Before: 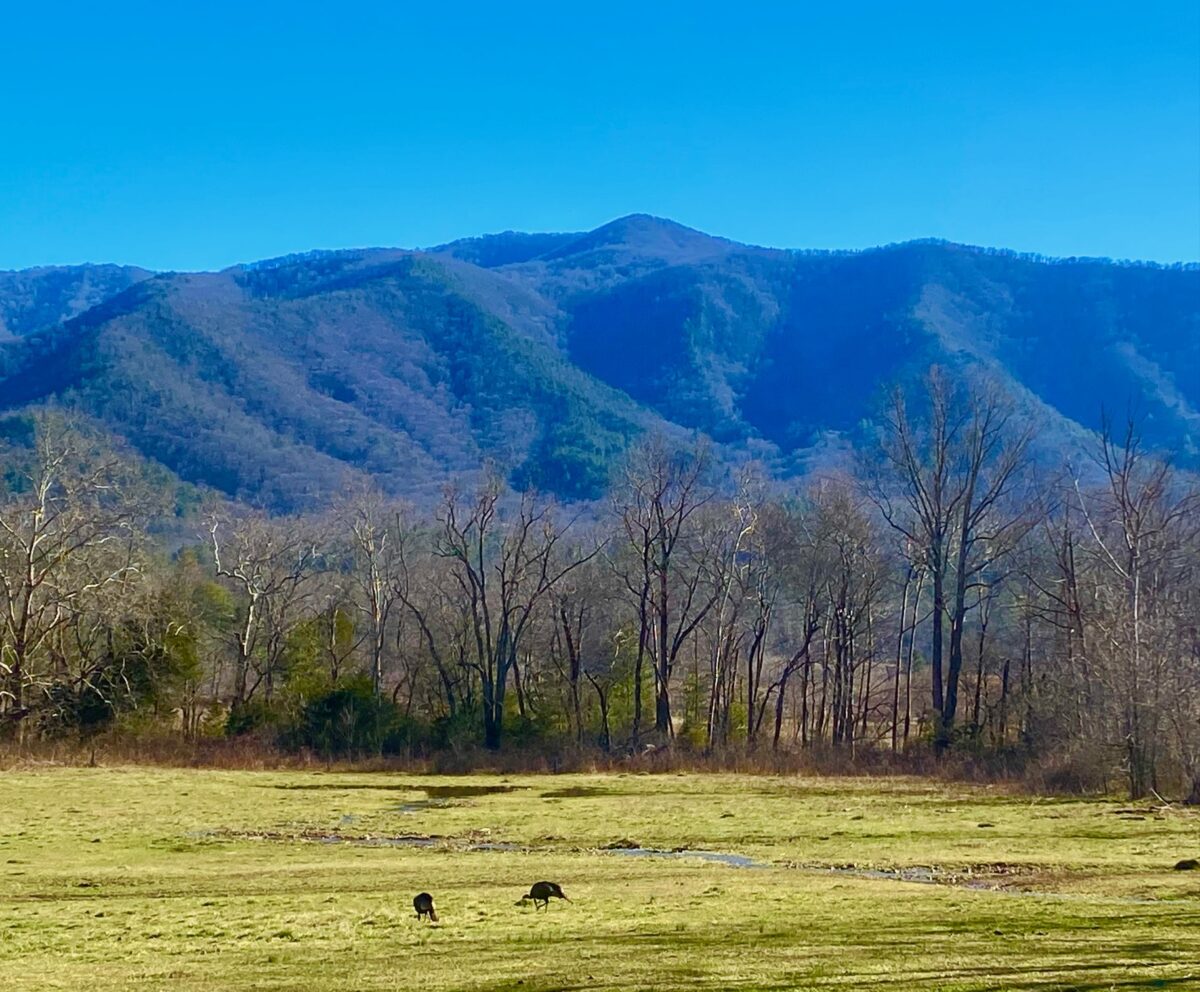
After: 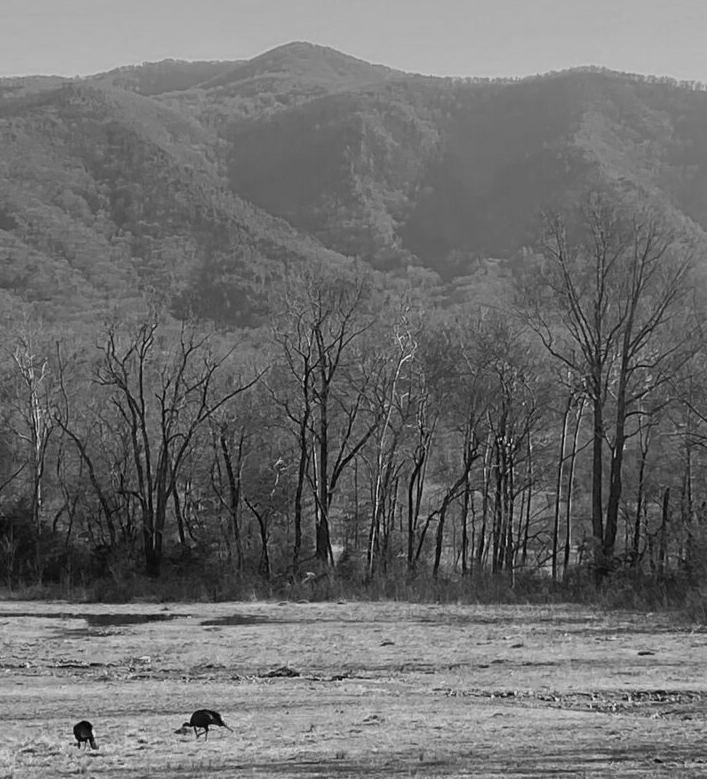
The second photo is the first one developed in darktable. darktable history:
crop and rotate: left 28.361%, top 17.381%, right 12.664%, bottom 4.043%
color calibration: output gray [0.267, 0.423, 0.261, 0], illuminant same as pipeline (D50), adaptation XYZ, x 0.346, y 0.357, temperature 5021.38 K, clip negative RGB from gamut false
